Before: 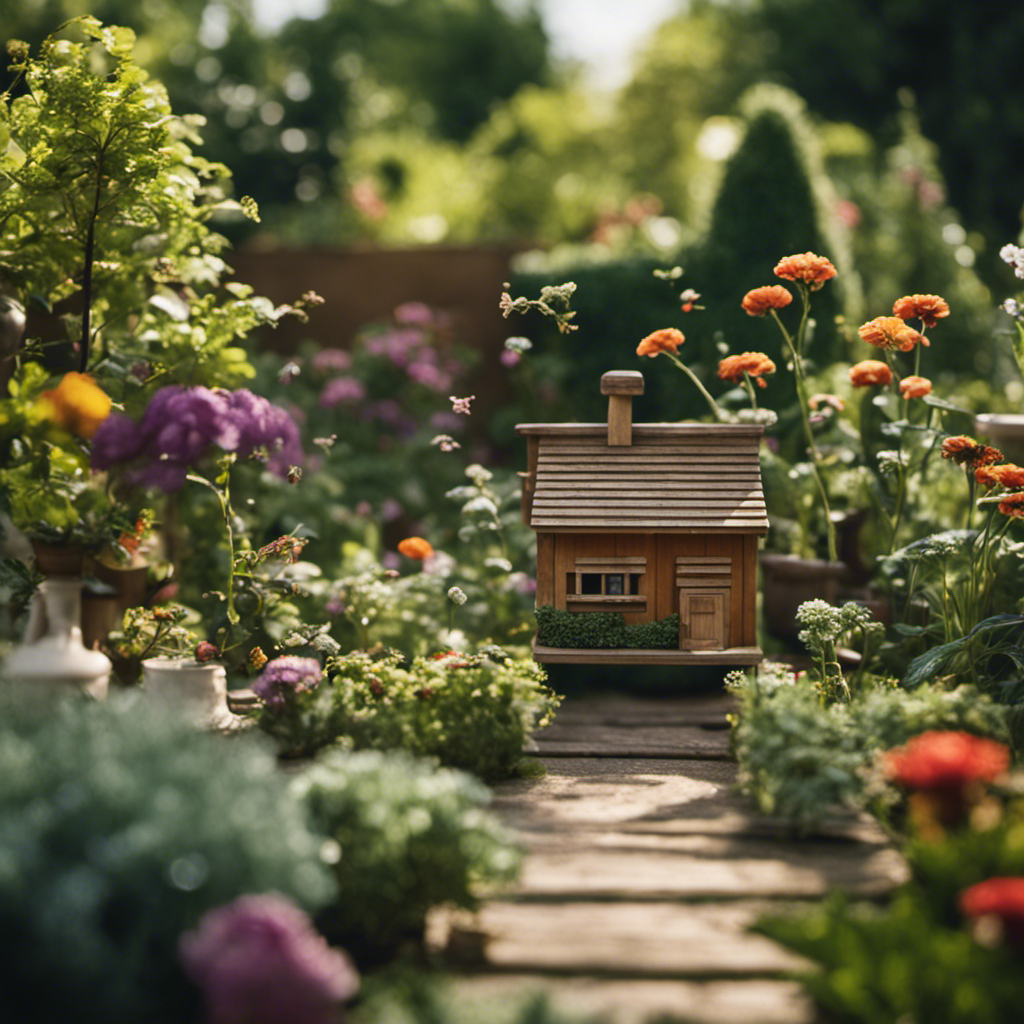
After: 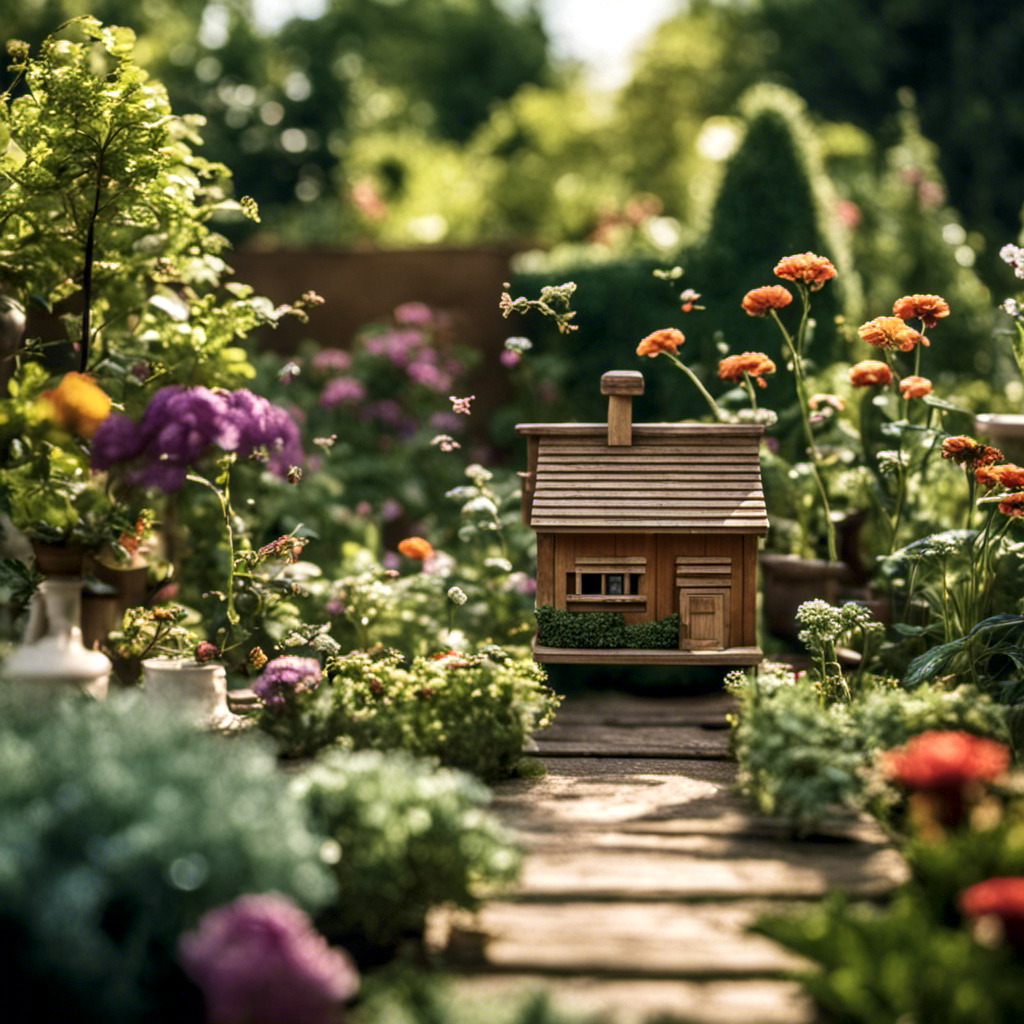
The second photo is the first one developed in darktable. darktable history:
velvia: on, module defaults
local contrast: highlights 59%, detail 146%
